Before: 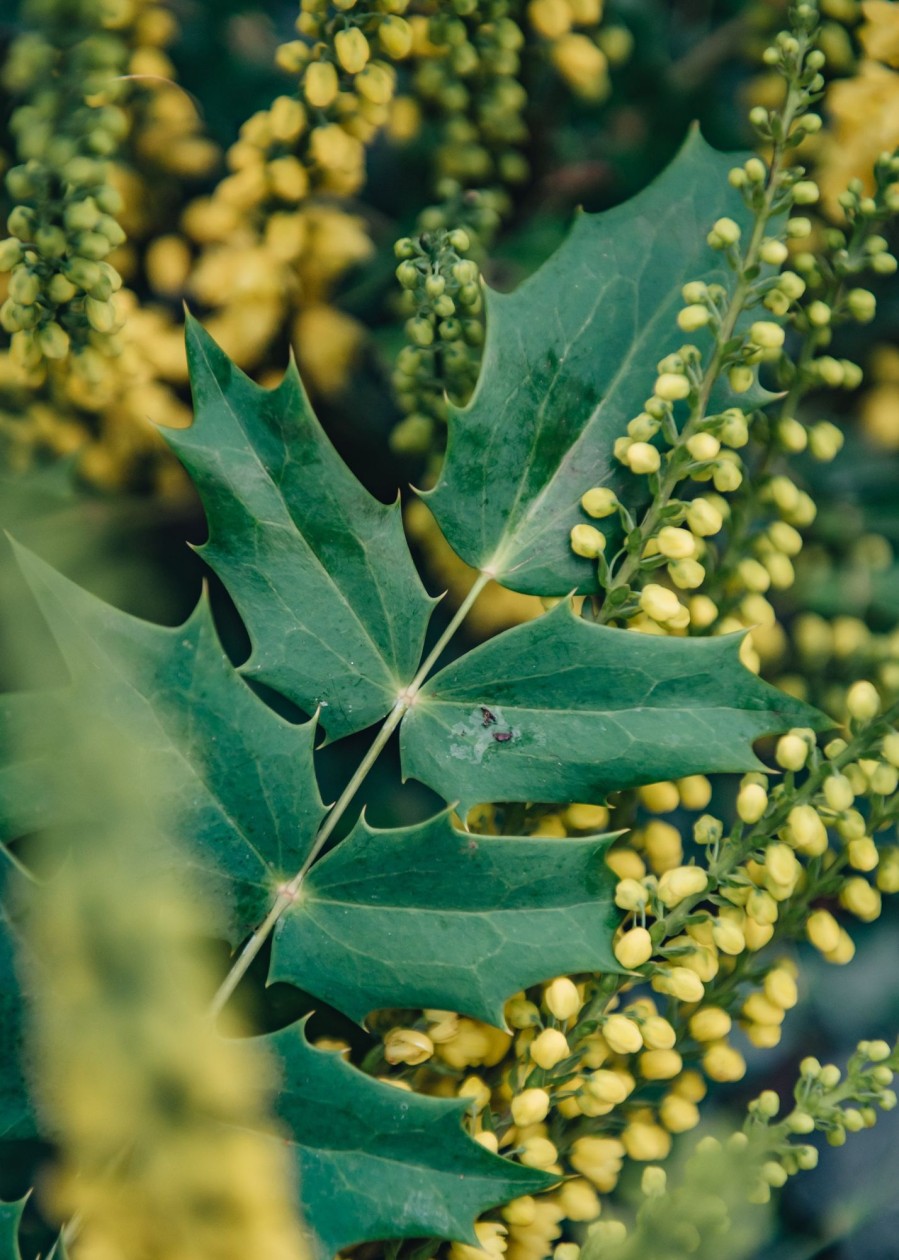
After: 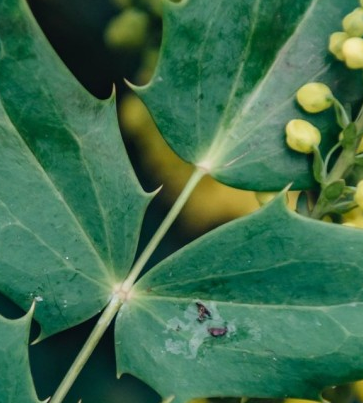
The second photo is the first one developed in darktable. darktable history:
white balance: red 0.982, blue 1.018
crop: left 31.751%, top 32.172%, right 27.8%, bottom 35.83%
